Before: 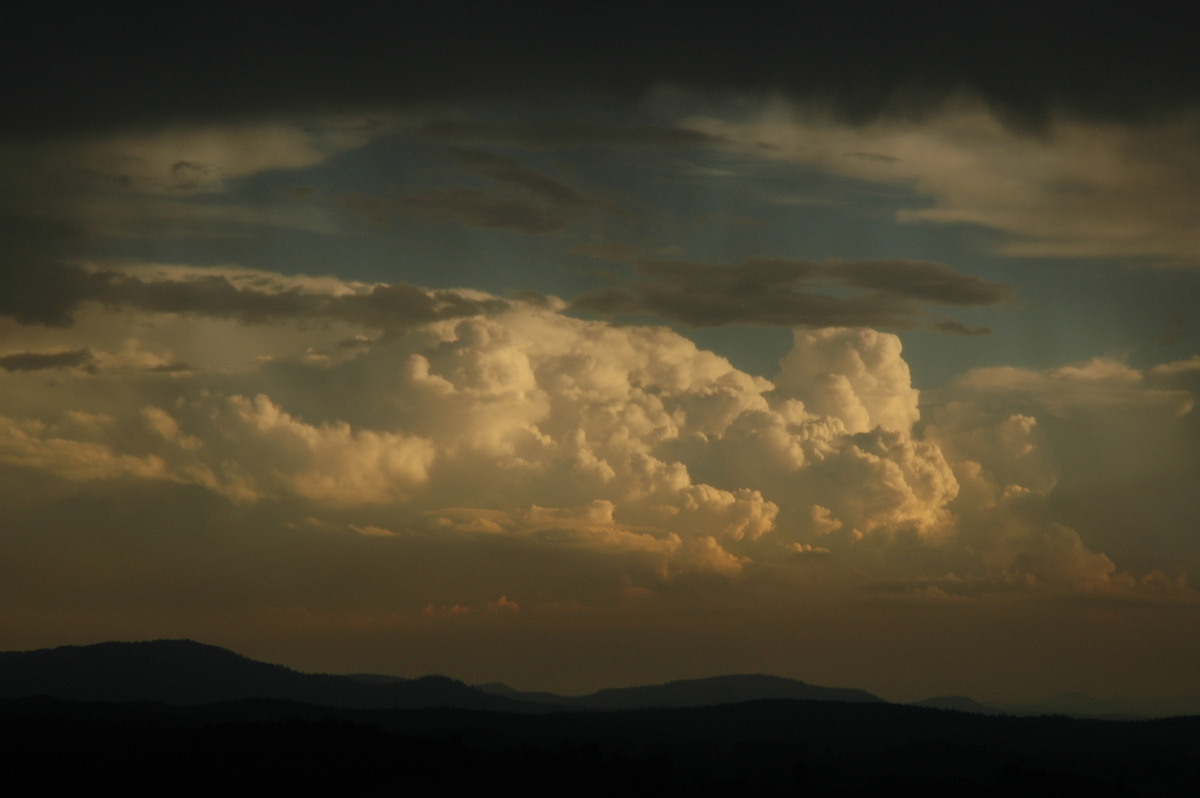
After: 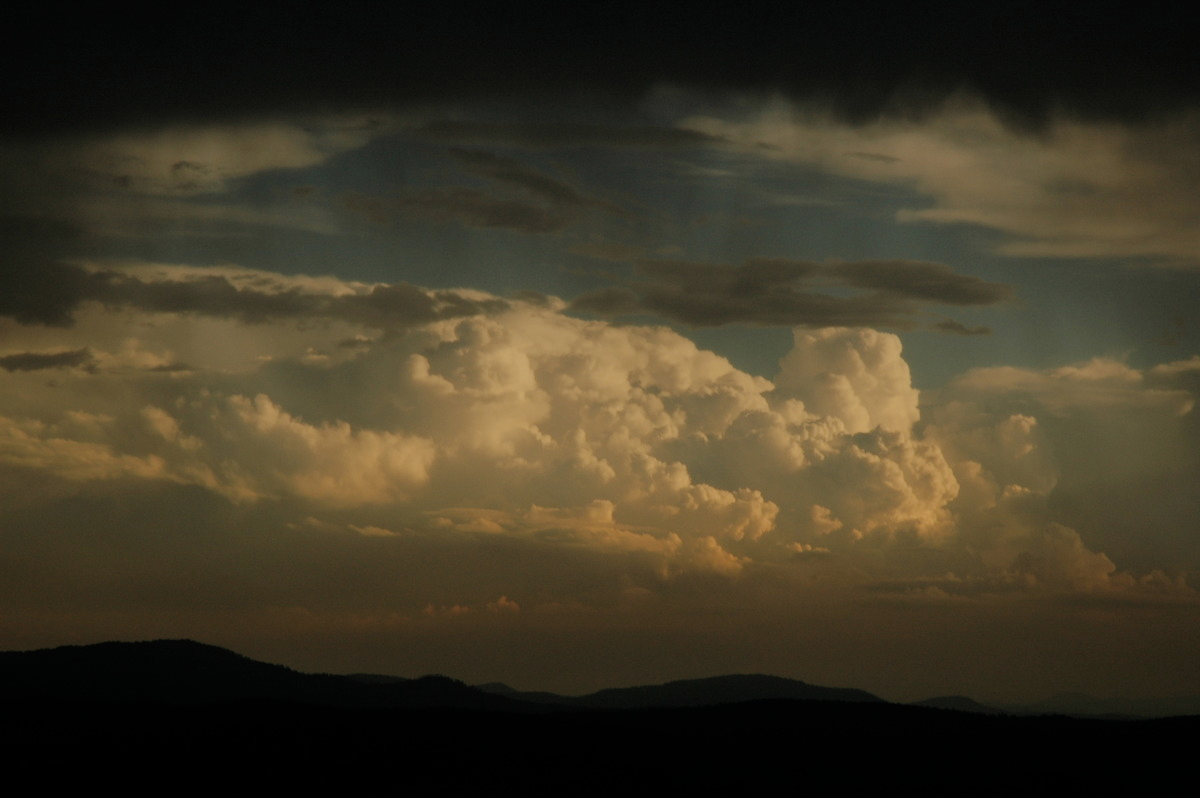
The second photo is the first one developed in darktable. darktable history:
filmic rgb: black relative exposure -7.41 EV, white relative exposure 4.83 EV, hardness 3.4
